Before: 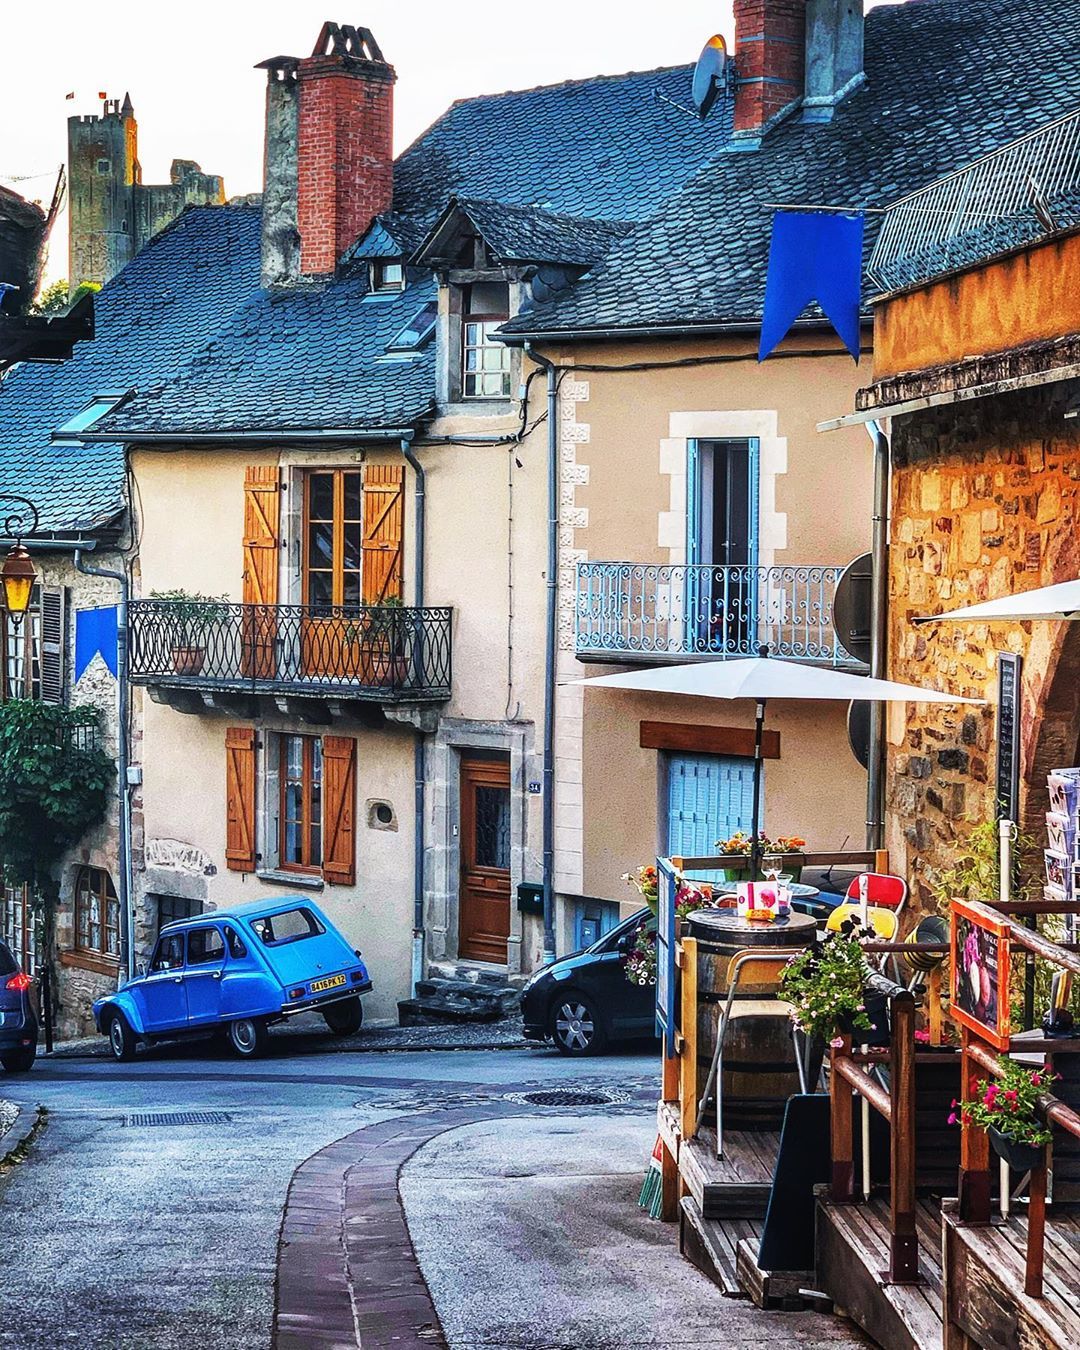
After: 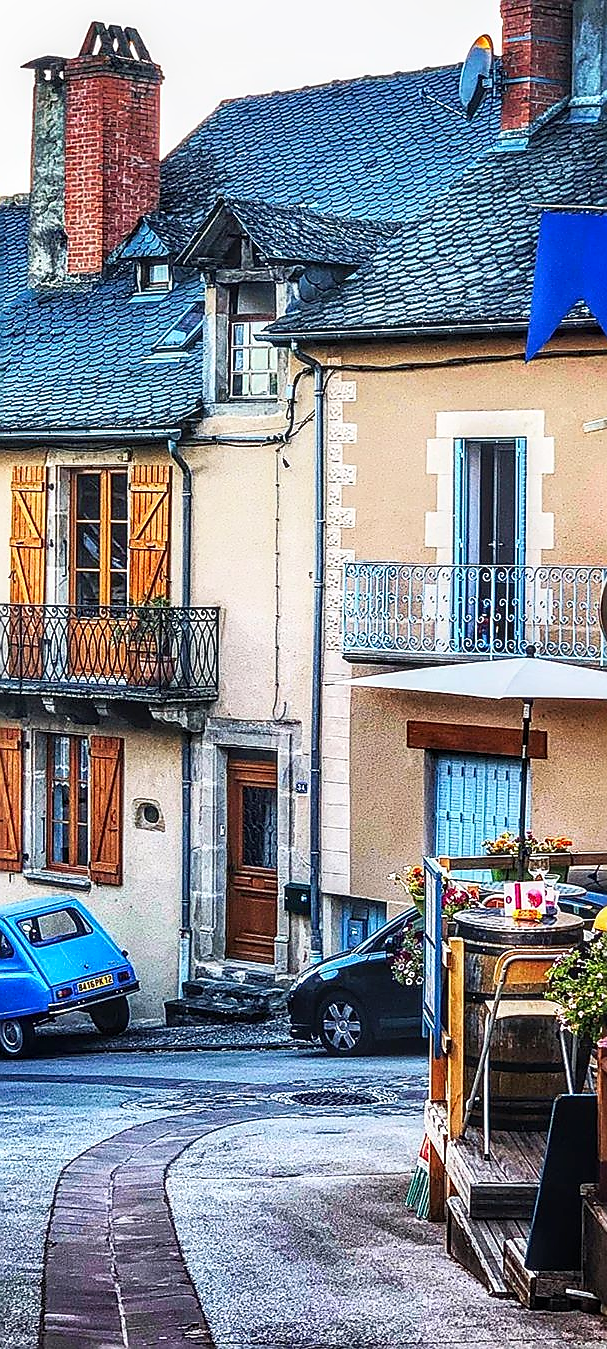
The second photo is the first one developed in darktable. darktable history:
contrast brightness saturation: contrast 0.1, brightness 0.033, saturation 0.094
crop: left 21.637%, right 22.085%, bottom 0.003%
local contrast: detail 130%
sharpen: radius 1.395, amount 1.236, threshold 0.839
shadows and highlights: shadows -0.381, highlights 40.88, highlights color adjustment 40.29%
